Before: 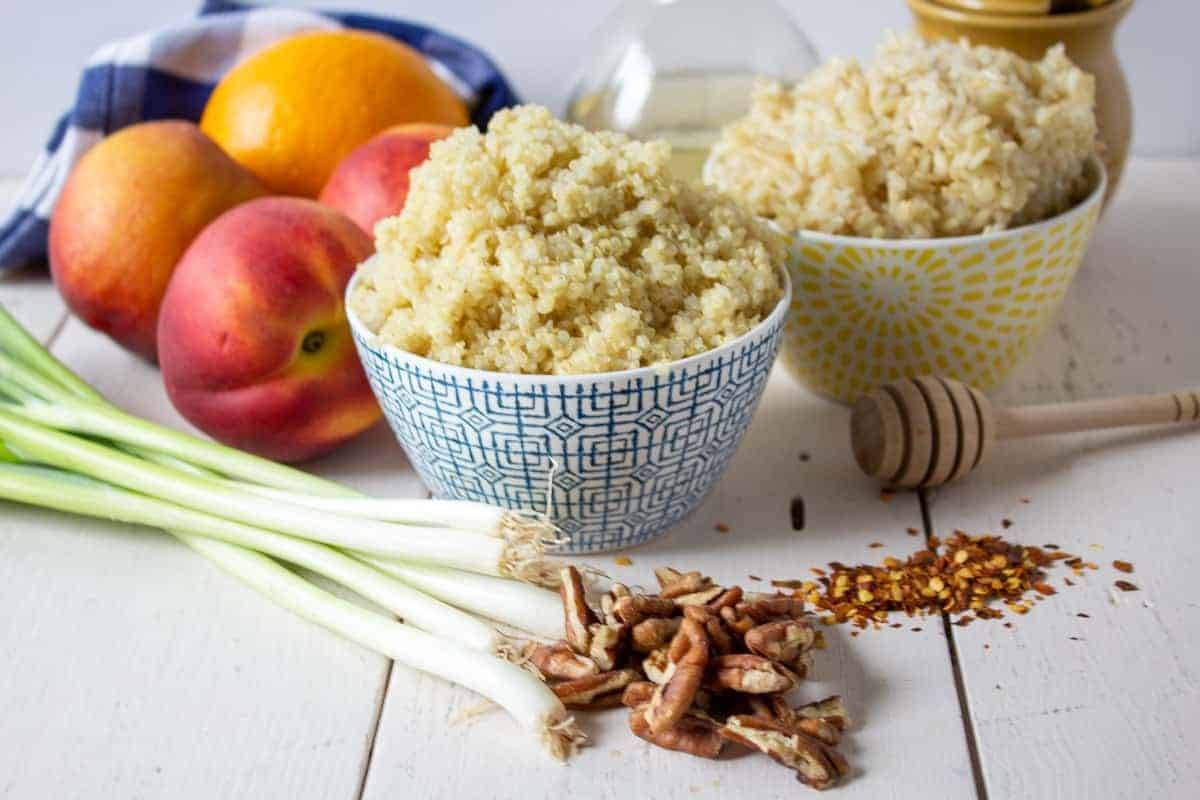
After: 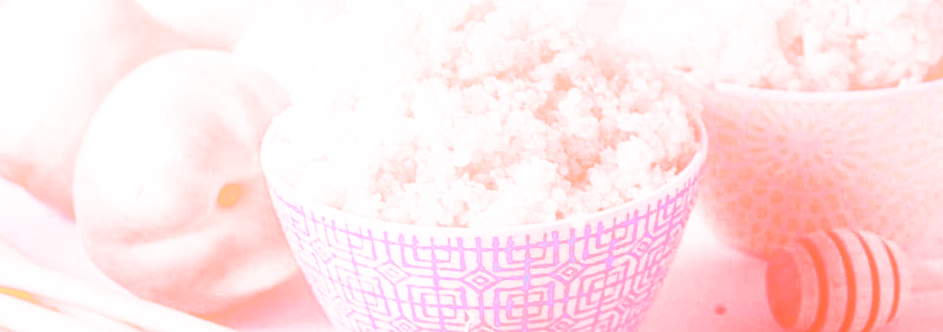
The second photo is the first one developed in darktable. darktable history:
exposure: black level correction 0.001, exposure 1.398 EV, compensate exposure bias true, compensate highlight preservation false
local contrast: detail 110%
white balance: red 4.26, blue 1.802
bloom: on, module defaults
crop: left 7.036%, top 18.398%, right 14.379%, bottom 40.043%
filmic rgb: black relative exposure -16 EV, white relative exposure 8 EV, threshold 3 EV, hardness 4.17, latitude 50%, contrast 0.5, color science v5 (2021), contrast in shadows safe, contrast in highlights safe, enable highlight reconstruction true
